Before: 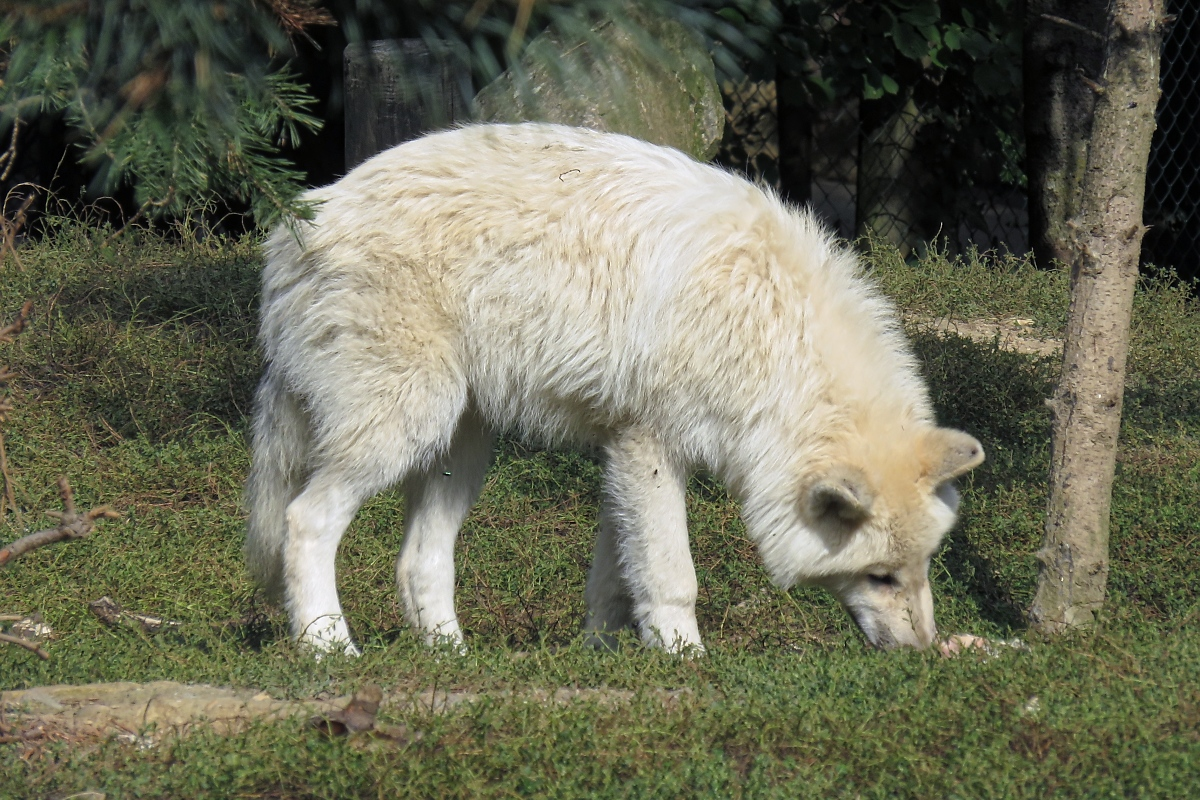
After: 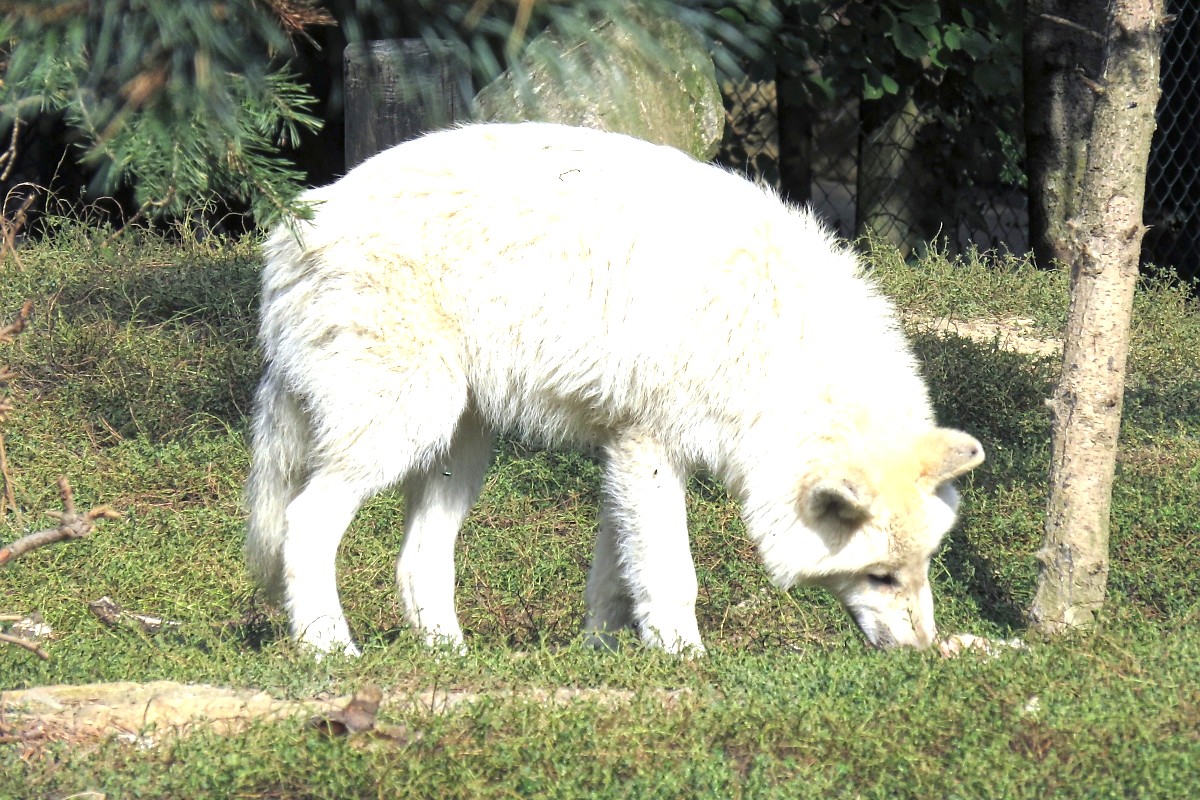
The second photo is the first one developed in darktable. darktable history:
exposure: black level correction 0, exposure 0.95 EV, compensate exposure bias true, compensate highlight preservation false
